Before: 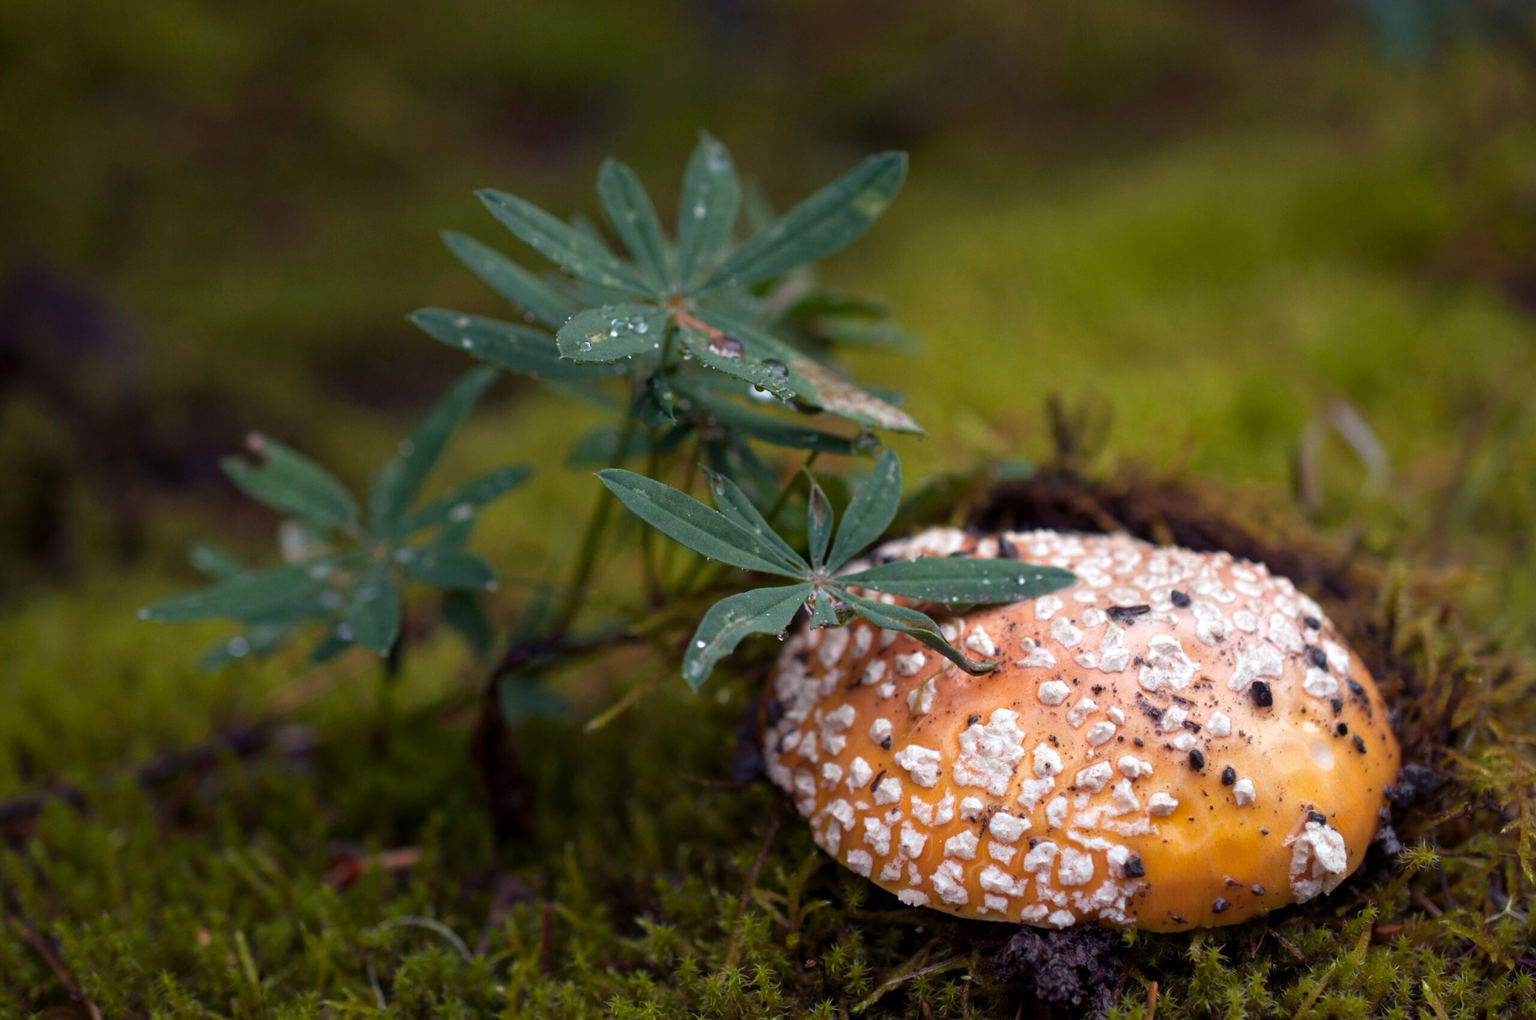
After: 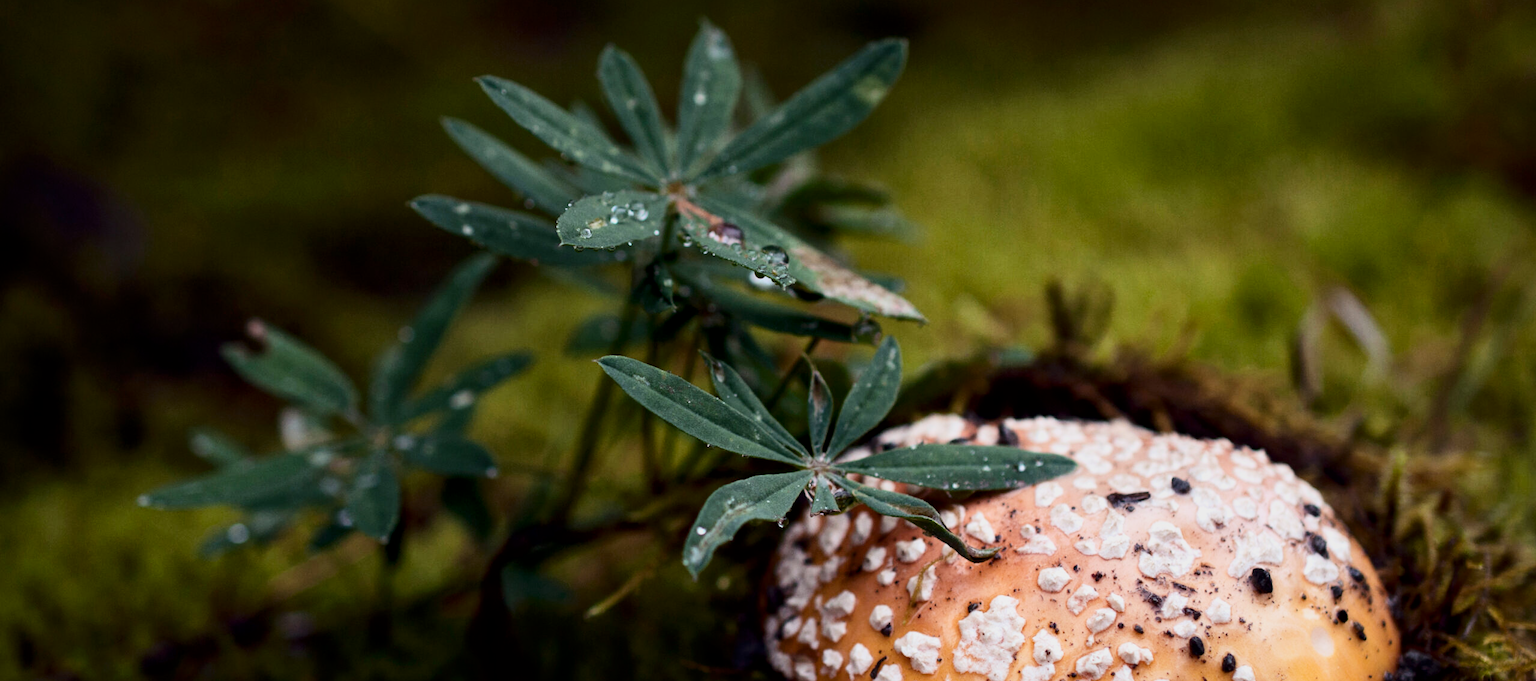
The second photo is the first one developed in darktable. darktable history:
filmic rgb: black relative exposure -7.65 EV, white relative exposure 4.56 EV, hardness 3.61
contrast brightness saturation: contrast 0.287
crop: top 11.161%, bottom 22.043%
local contrast: mode bilateral grid, contrast 20, coarseness 50, detail 119%, midtone range 0.2
